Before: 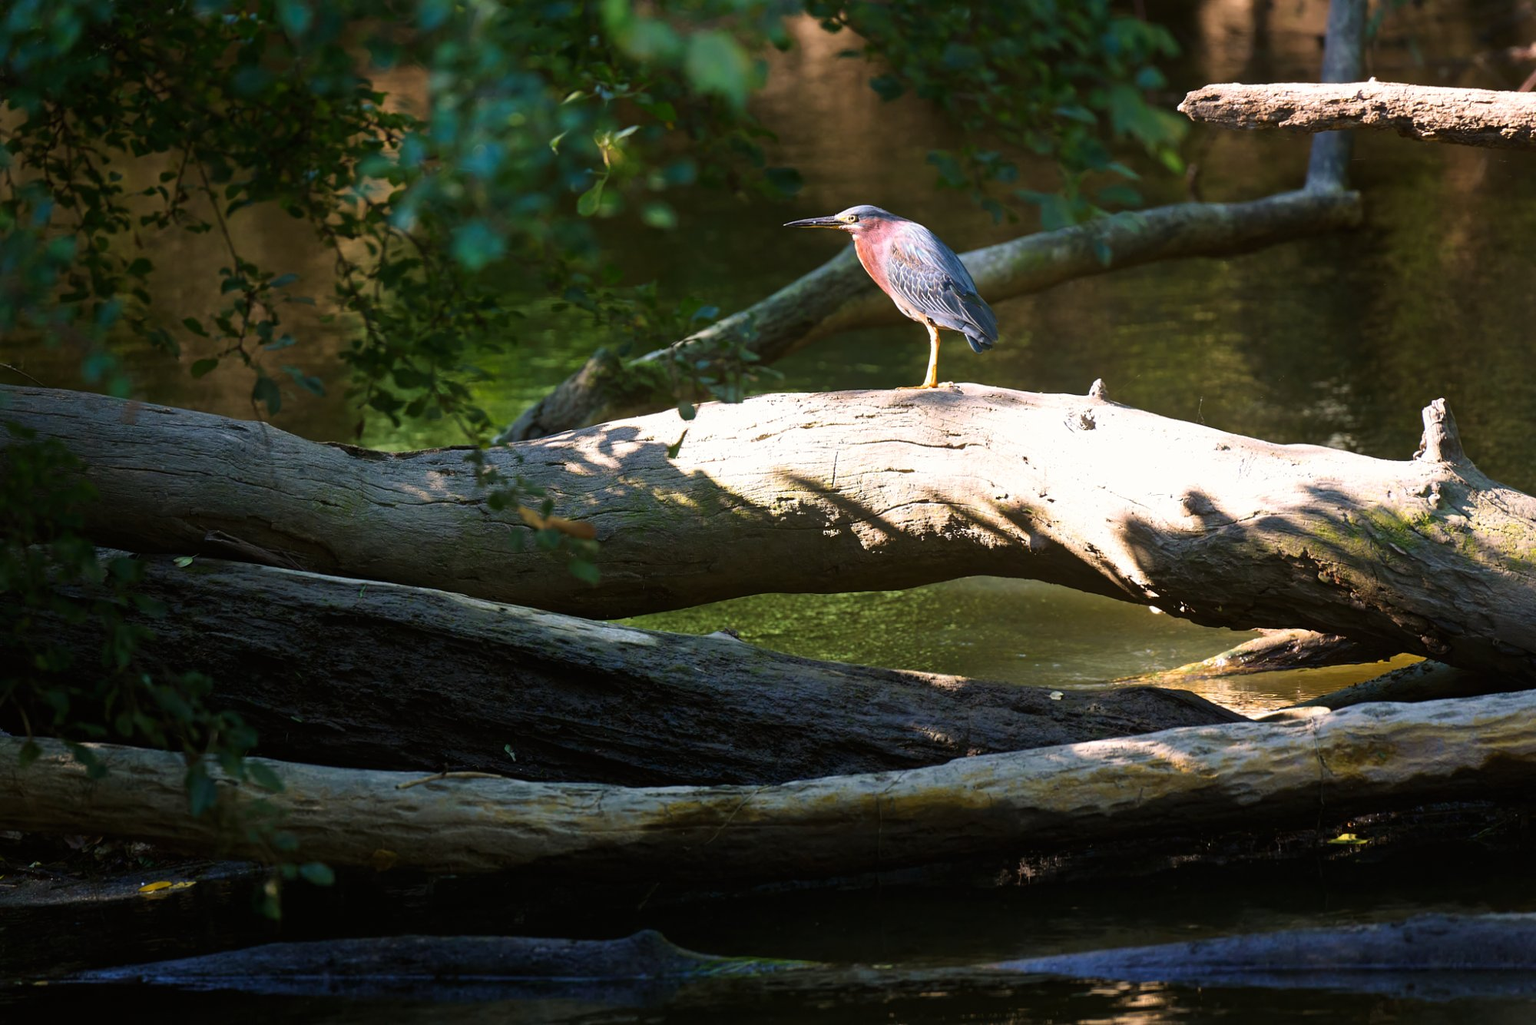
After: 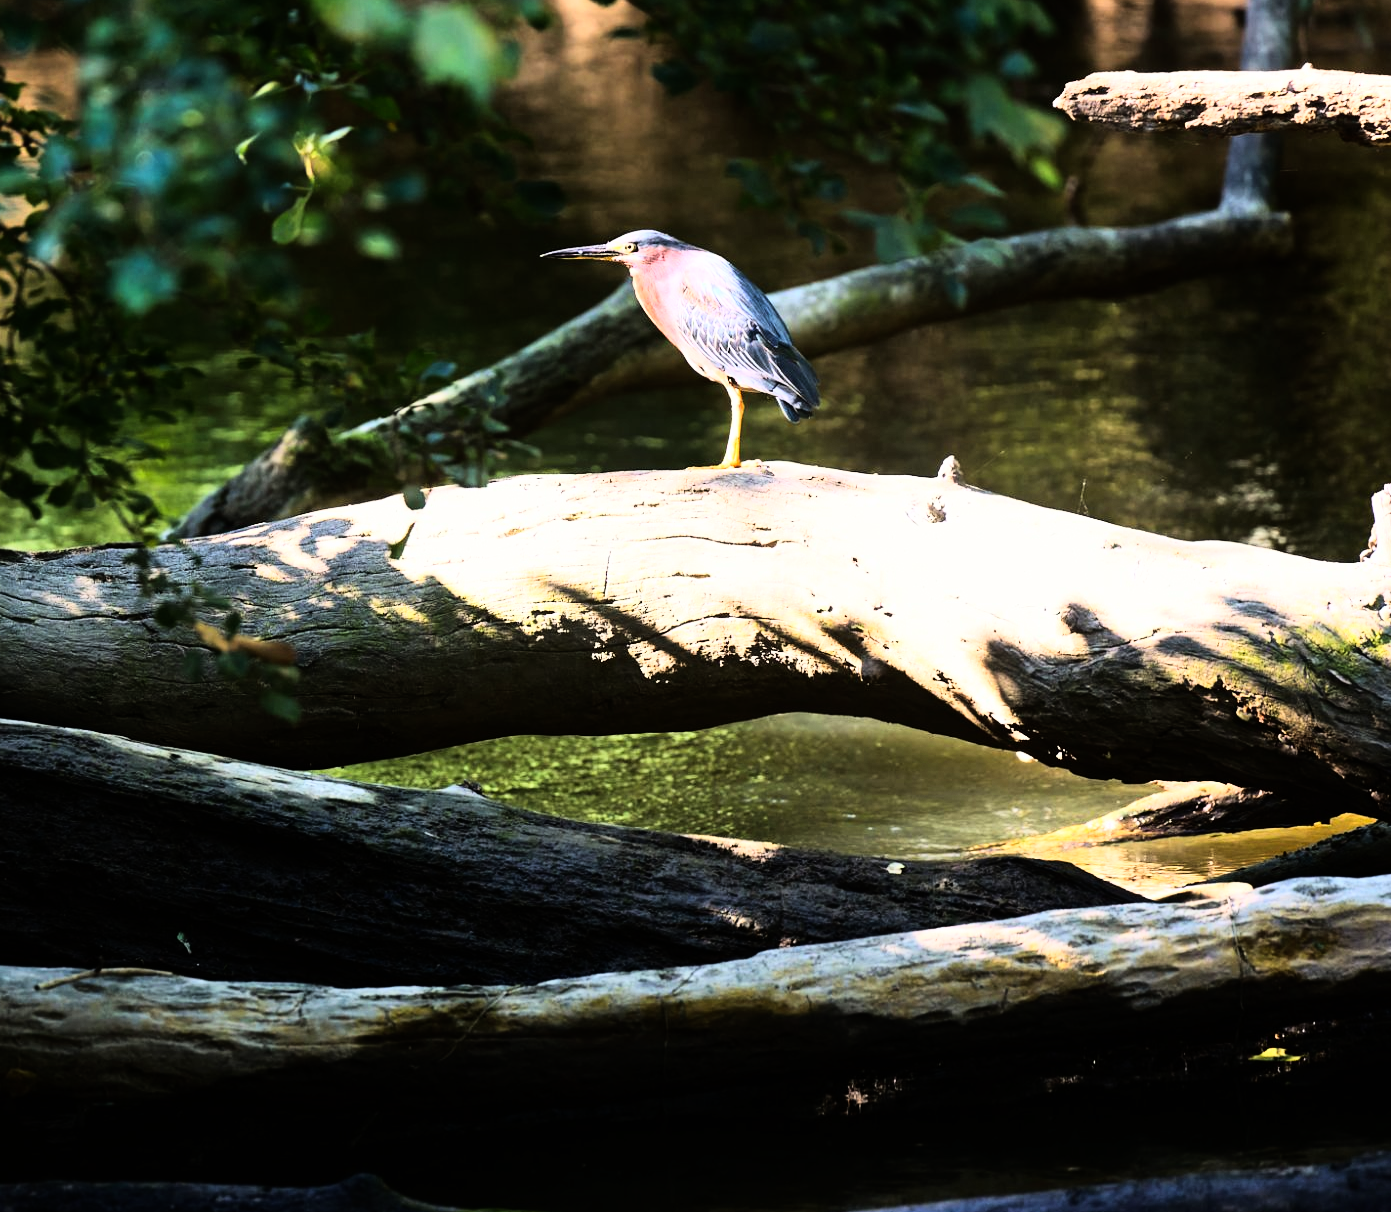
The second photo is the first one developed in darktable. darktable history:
crop and rotate: left 24.034%, top 2.838%, right 6.406%, bottom 6.299%
base curve: curves: ch0 [(0, 0) (0.989, 0.992)], preserve colors none
rgb curve: curves: ch0 [(0, 0) (0.21, 0.15) (0.24, 0.21) (0.5, 0.75) (0.75, 0.96) (0.89, 0.99) (1, 1)]; ch1 [(0, 0.02) (0.21, 0.13) (0.25, 0.2) (0.5, 0.67) (0.75, 0.9) (0.89, 0.97) (1, 1)]; ch2 [(0, 0.02) (0.21, 0.13) (0.25, 0.2) (0.5, 0.67) (0.75, 0.9) (0.89, 0.97) (1, 1)], compensate middle gray true
